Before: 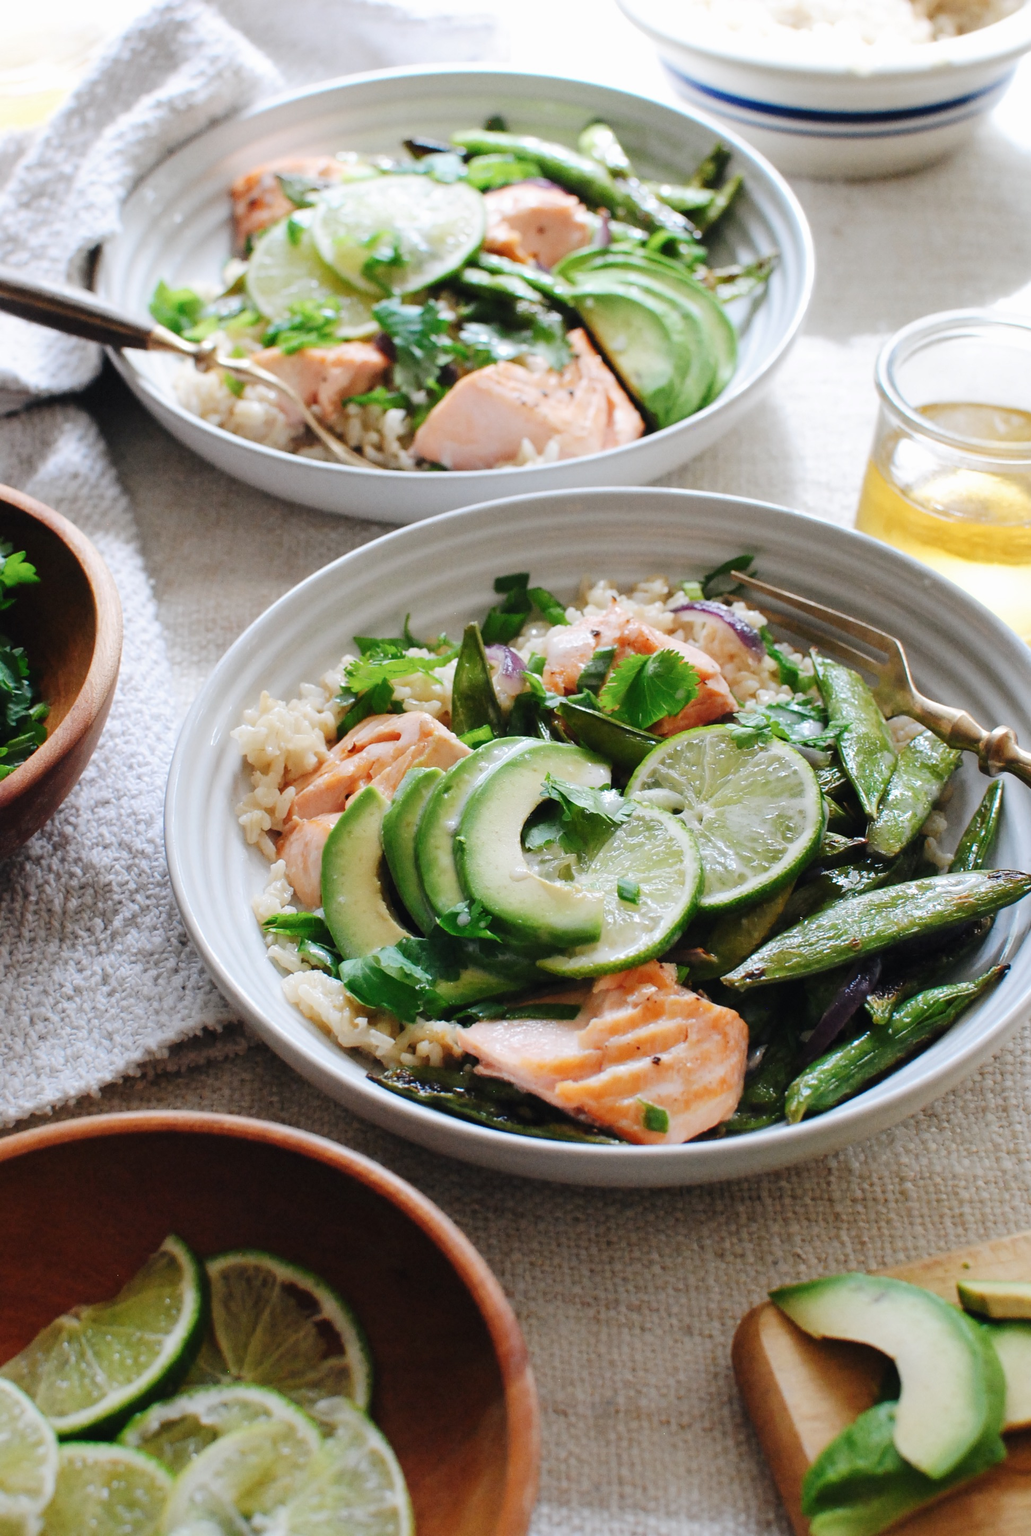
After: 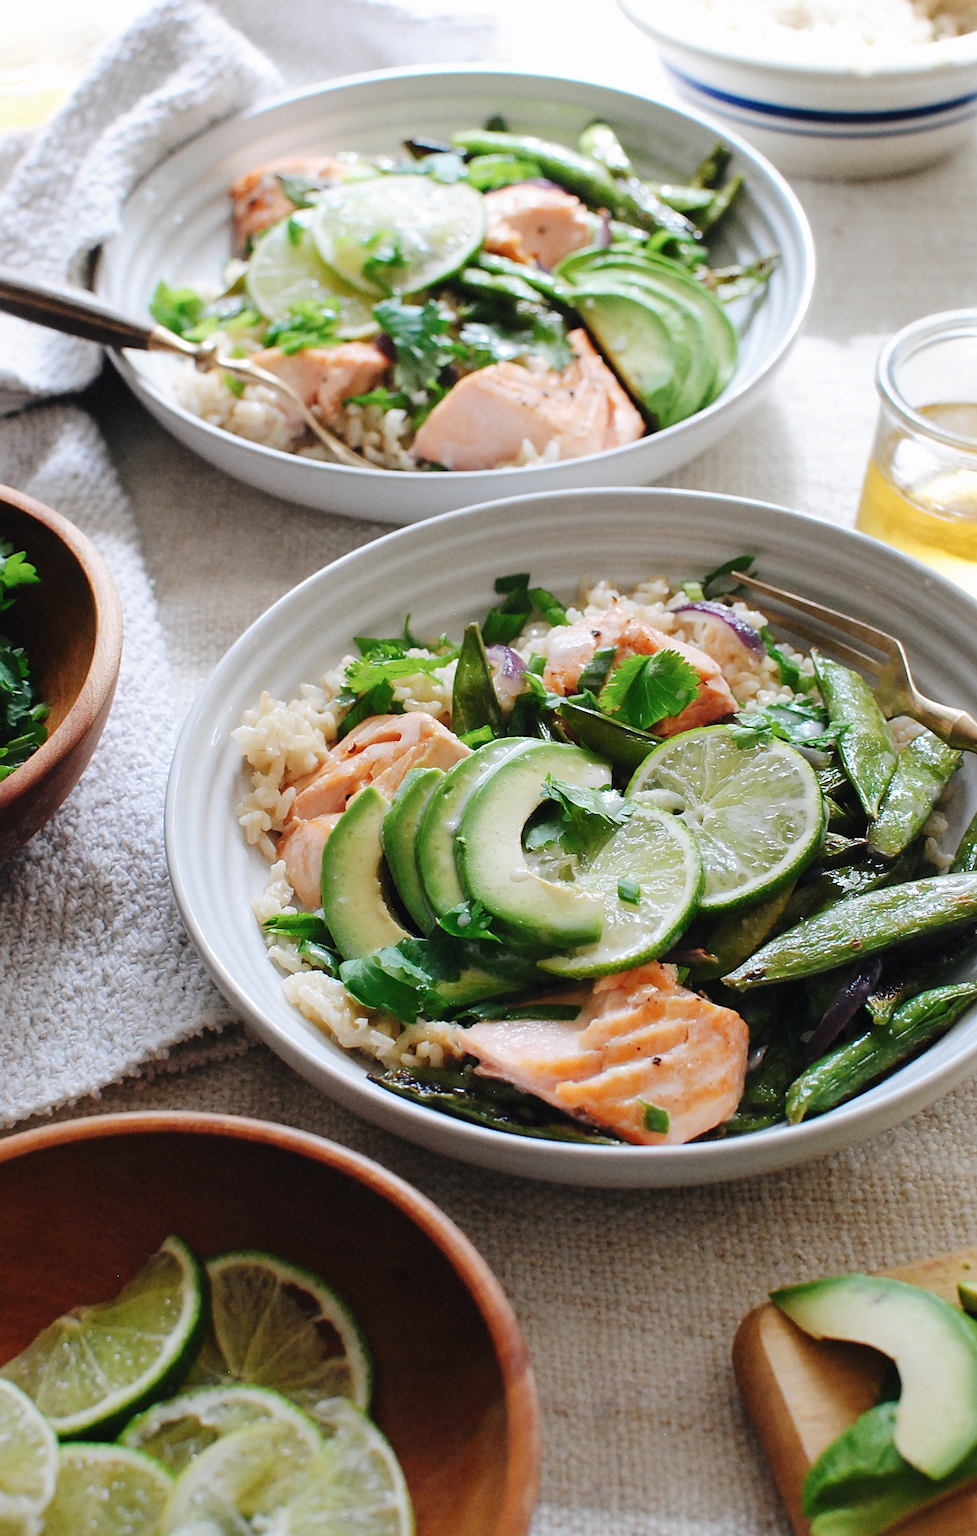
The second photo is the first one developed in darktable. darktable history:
crop and rotate: right 5.167%
sharpen: on, module defaults
